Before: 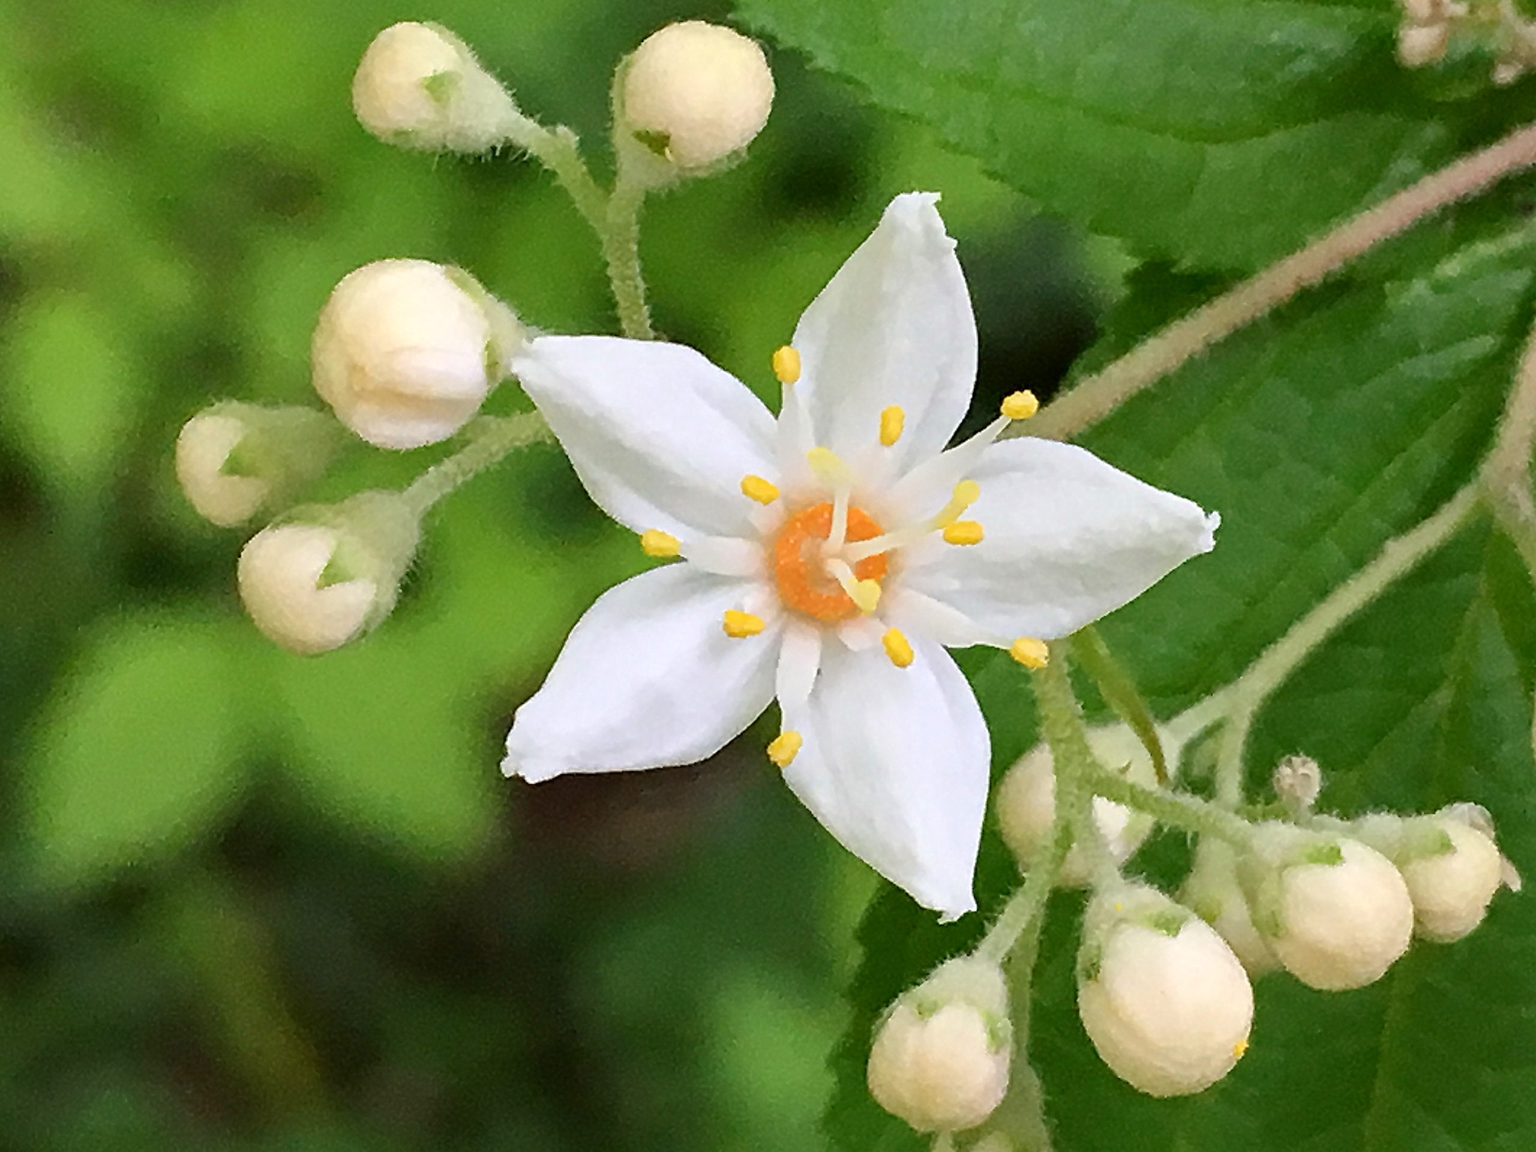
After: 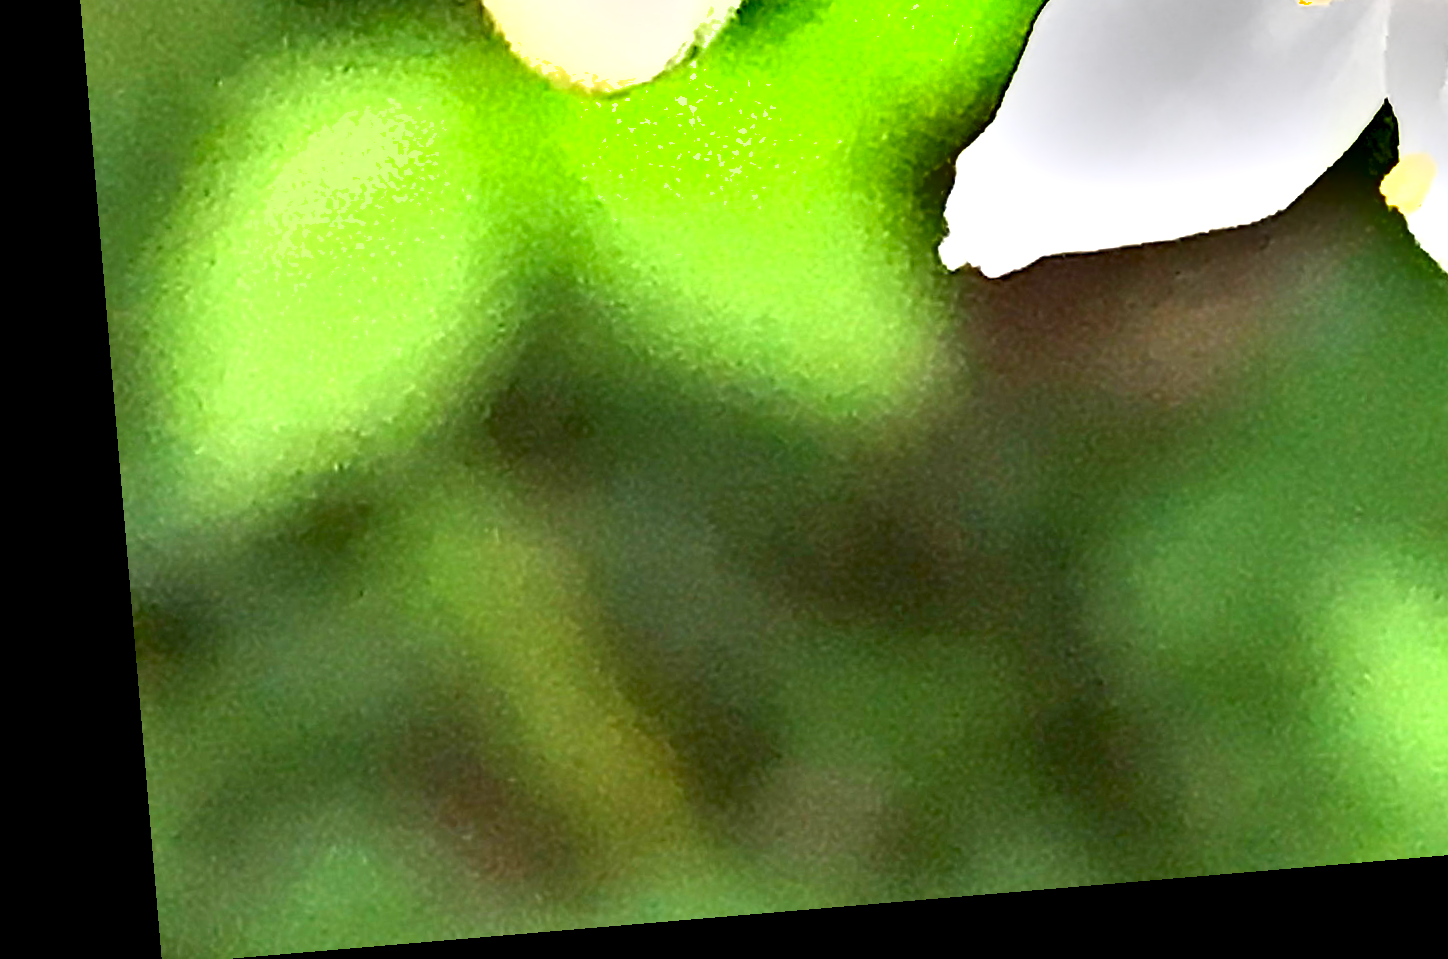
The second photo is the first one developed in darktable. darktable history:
exposure: black level correction 0.001, exposure 1.719 EV, compensate exposure bias true, compensate highlight preservation false
rotate and perspective: rotation -4.86°, automatic cropping off
shadows and highlights: shadows 32.83, highlights -47.7, soften with gaussian
crop and rotate: top 54.778%, right 46.61%, bottom 0.159%
